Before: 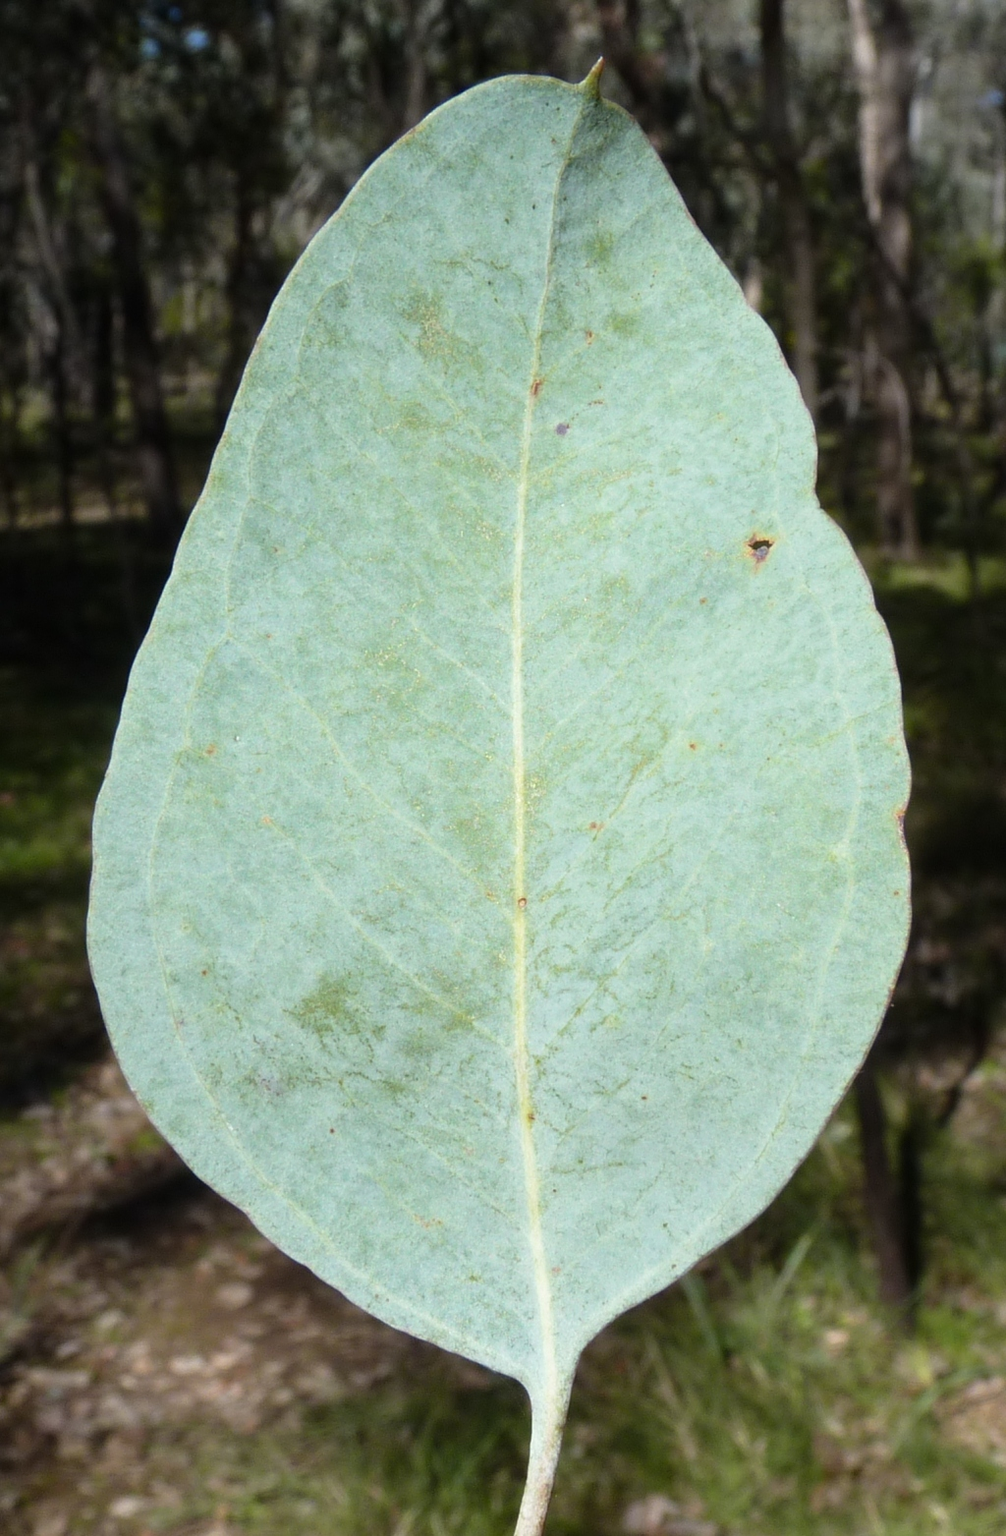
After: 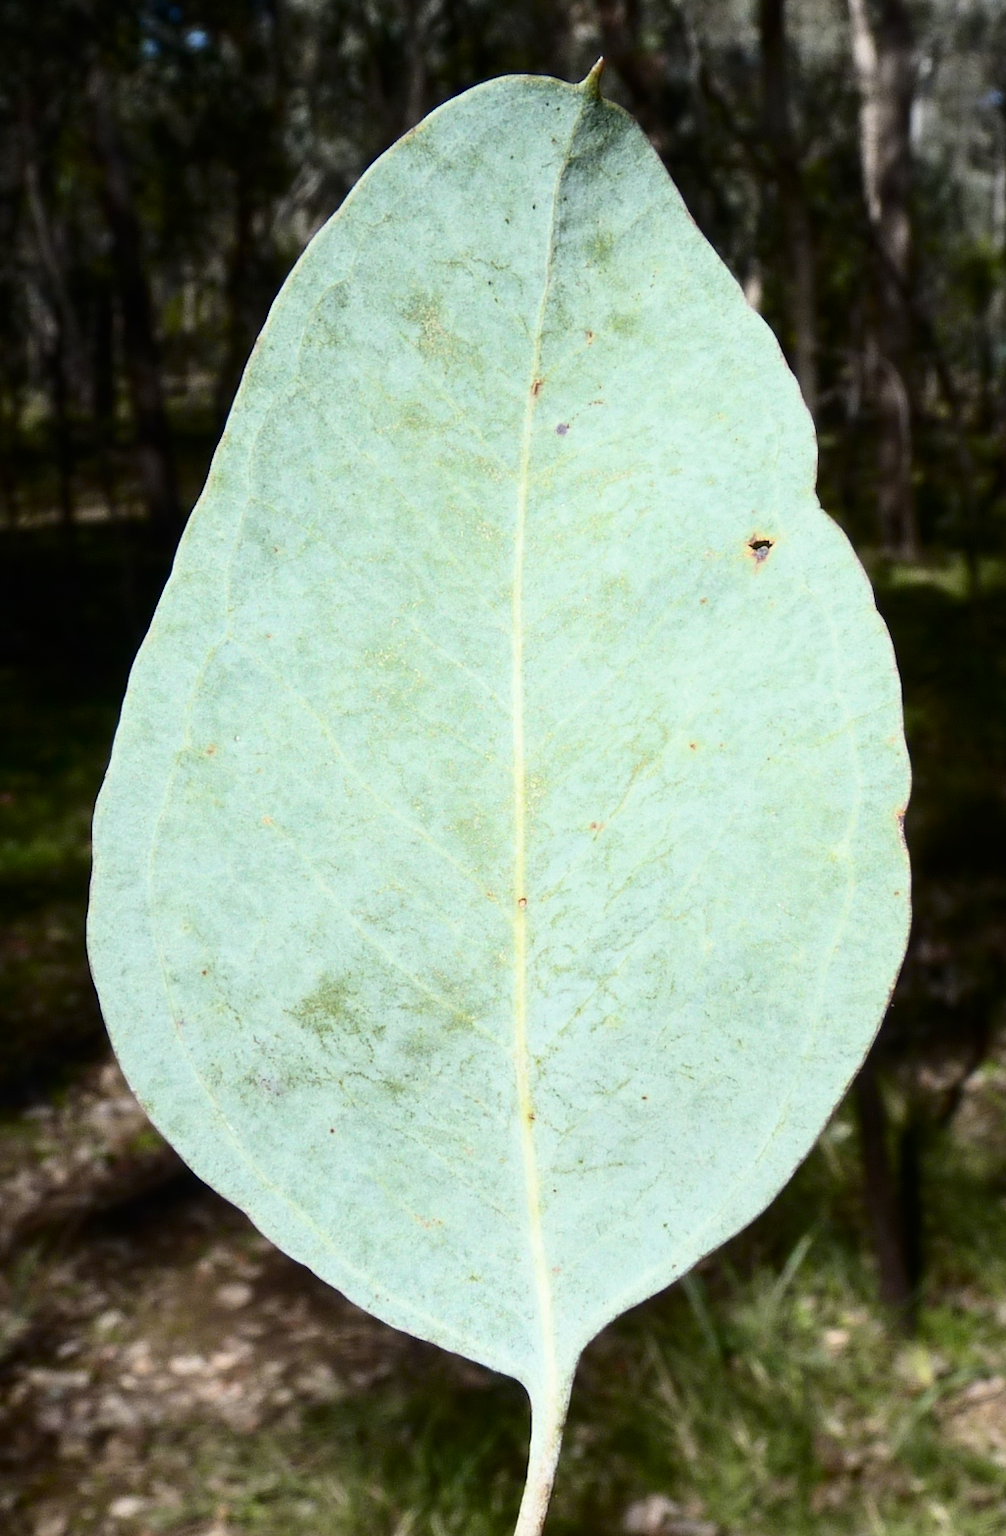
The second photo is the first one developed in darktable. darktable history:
contrast brightness saturation: contrast 0.3
